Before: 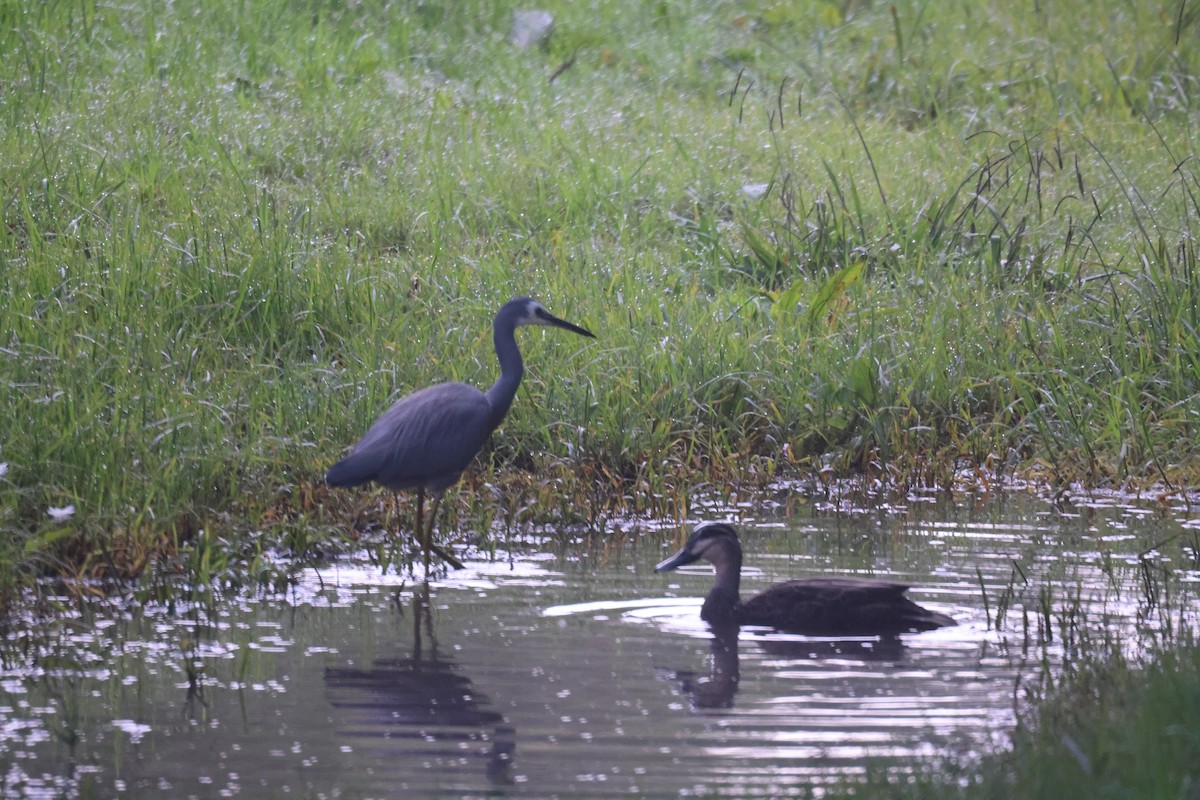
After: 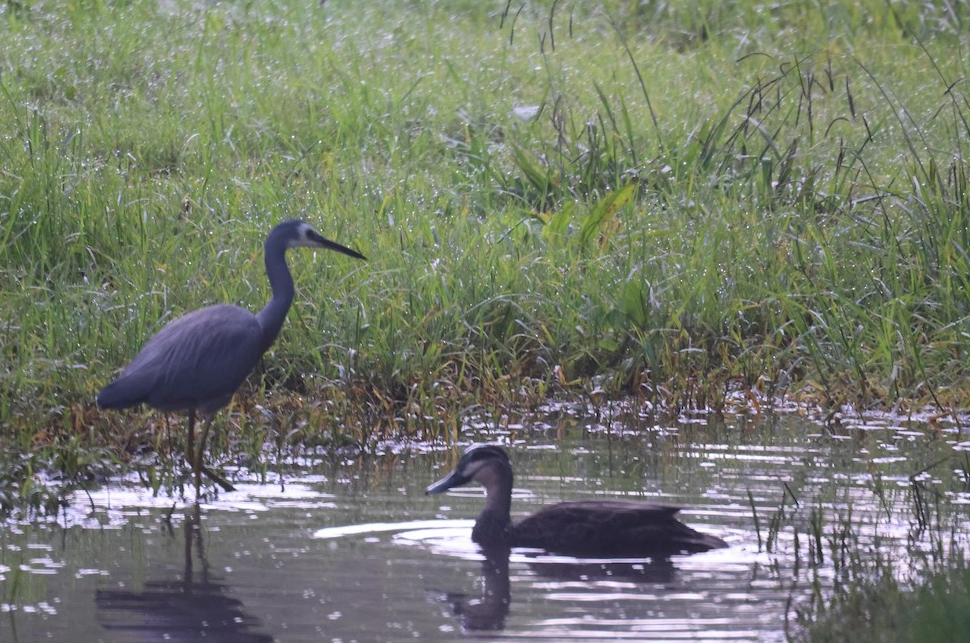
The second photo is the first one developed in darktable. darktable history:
crop: left 19.158%, top 9.79%, right 0%, bottom 9.767%
